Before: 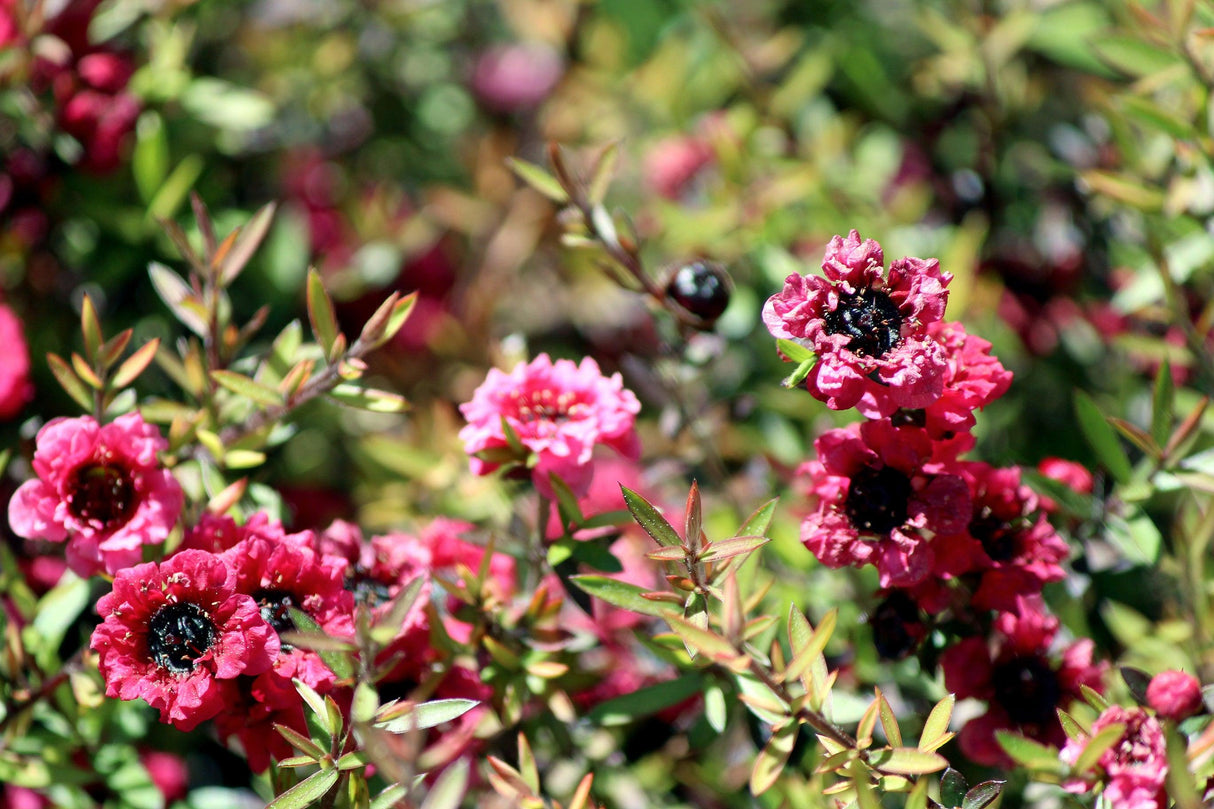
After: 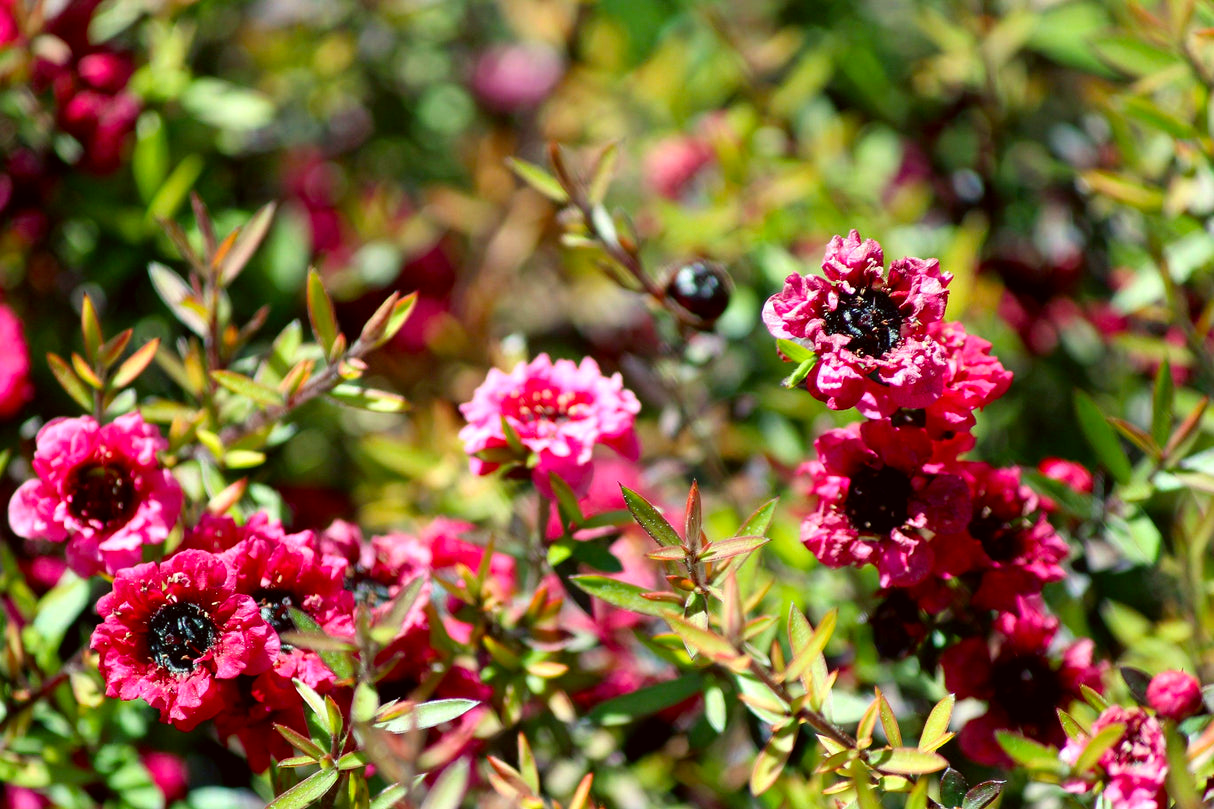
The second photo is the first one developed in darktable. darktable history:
color correction: highlights a* -3.23, highlights b* -6.22, shadows a* 3.15, shadows b* 5.47
color balance rgb: highlights gain › luminance 6.455%, highlights gain › chroma 2.507%, highlights gain › hue 87.12°, perceptual saturation grading › global saturation 25.547%
